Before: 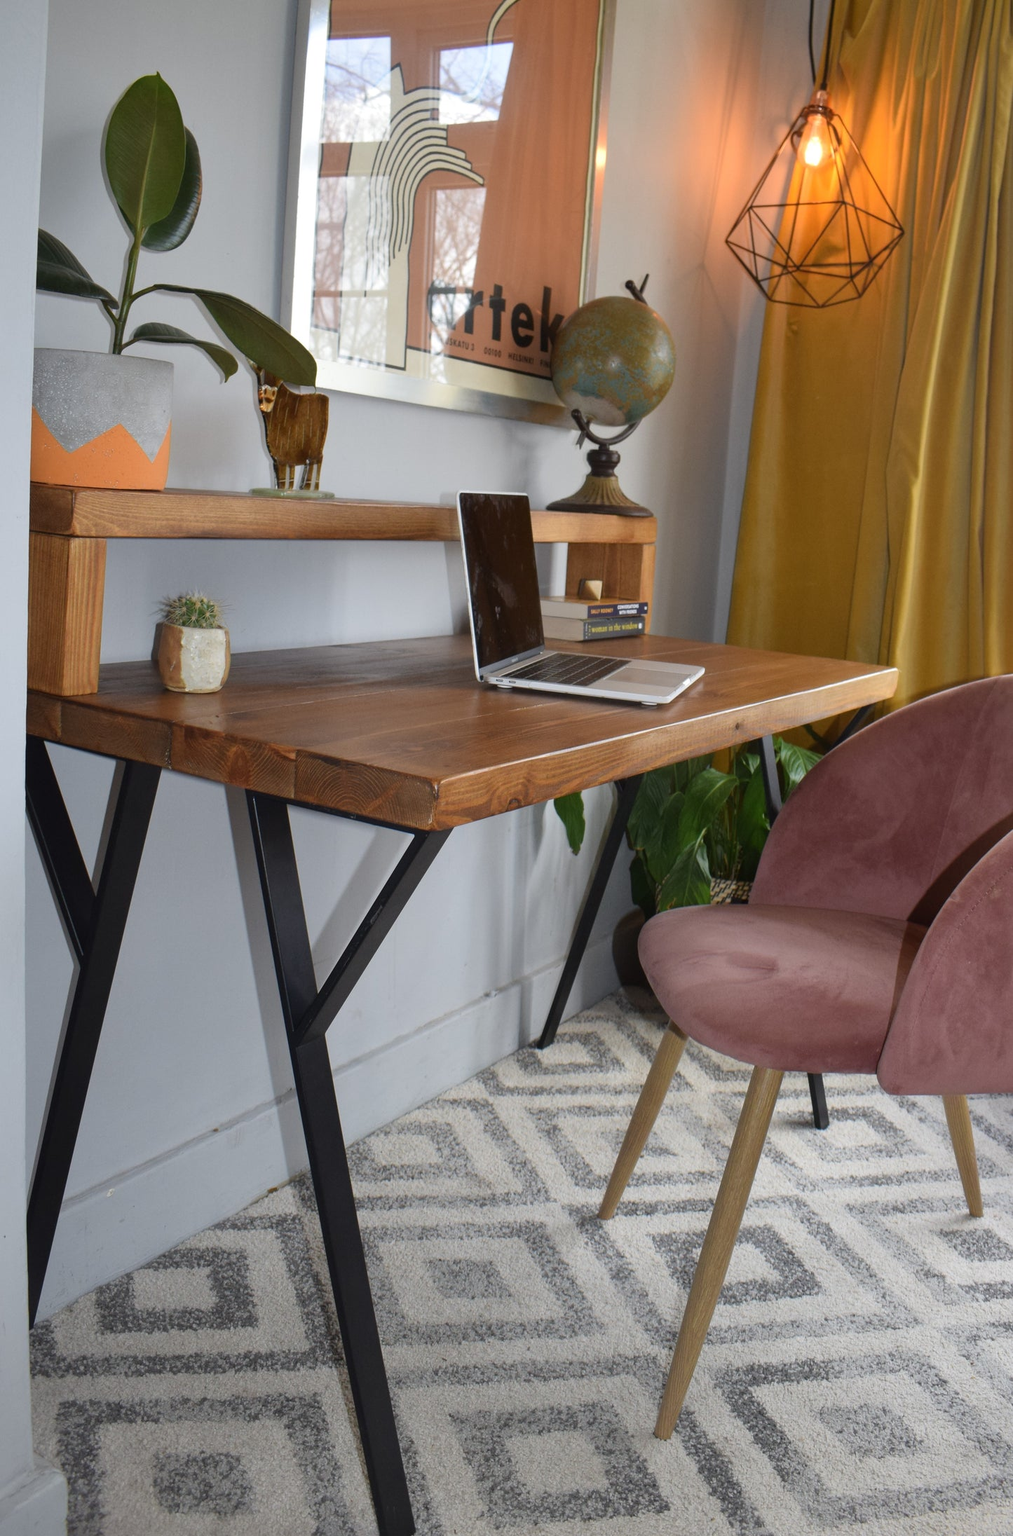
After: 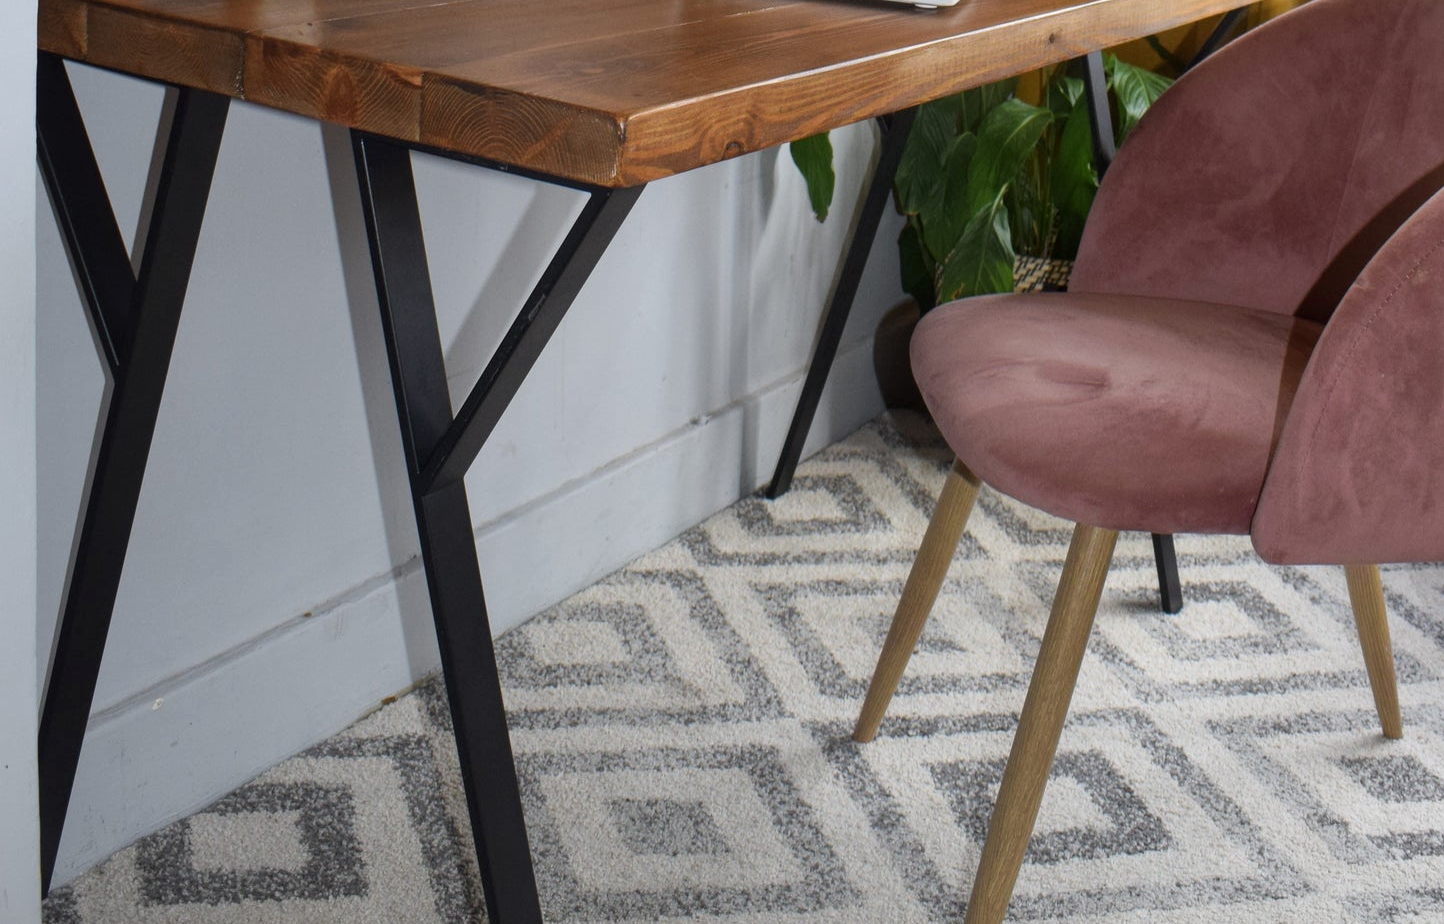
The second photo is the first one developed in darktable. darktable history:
crop: top 45.551%, bottom 12.262%
tone curve: curves: ch0 [(0, 0) (0.003, 0.003) (0.011, 0.011) (0.025, 0.025) (0.044, 0.044) (0.069, 0.068) (0.1, 0.098) (0.136, 0.134) (0.177, 0.175) (0.224, 0.221) (0.277, 0.273) (0.335, 0.331) (0.399, 0.394) (0.468, 0.462) (0.543, 0.543) (0.623, 0.623) (0.709, 0.709) (0.801, 0.801) (0.898, 0.898) (1, 1)], preserve colors none
local contrast: highlights 100%, shadows 100%, detail 120%, midtone range 0.2
